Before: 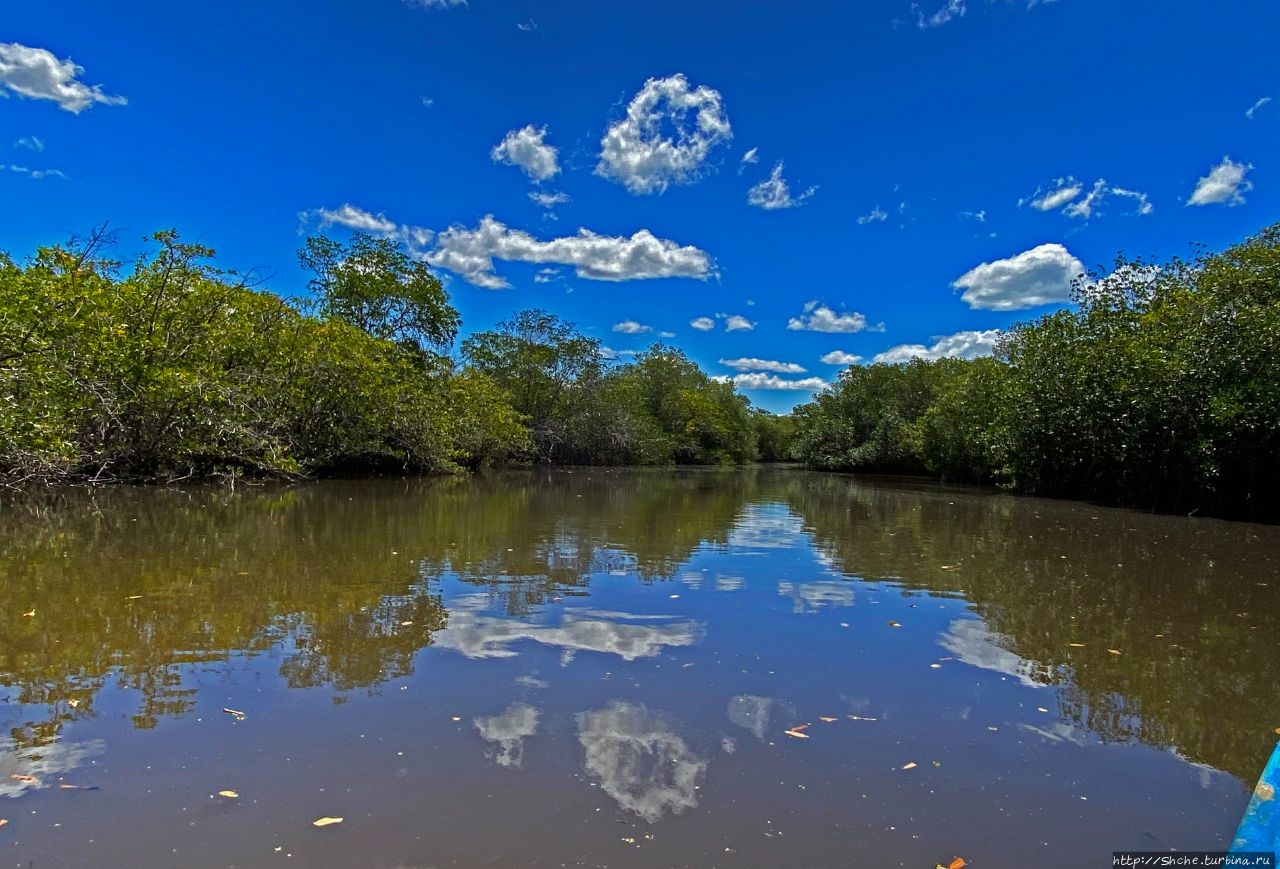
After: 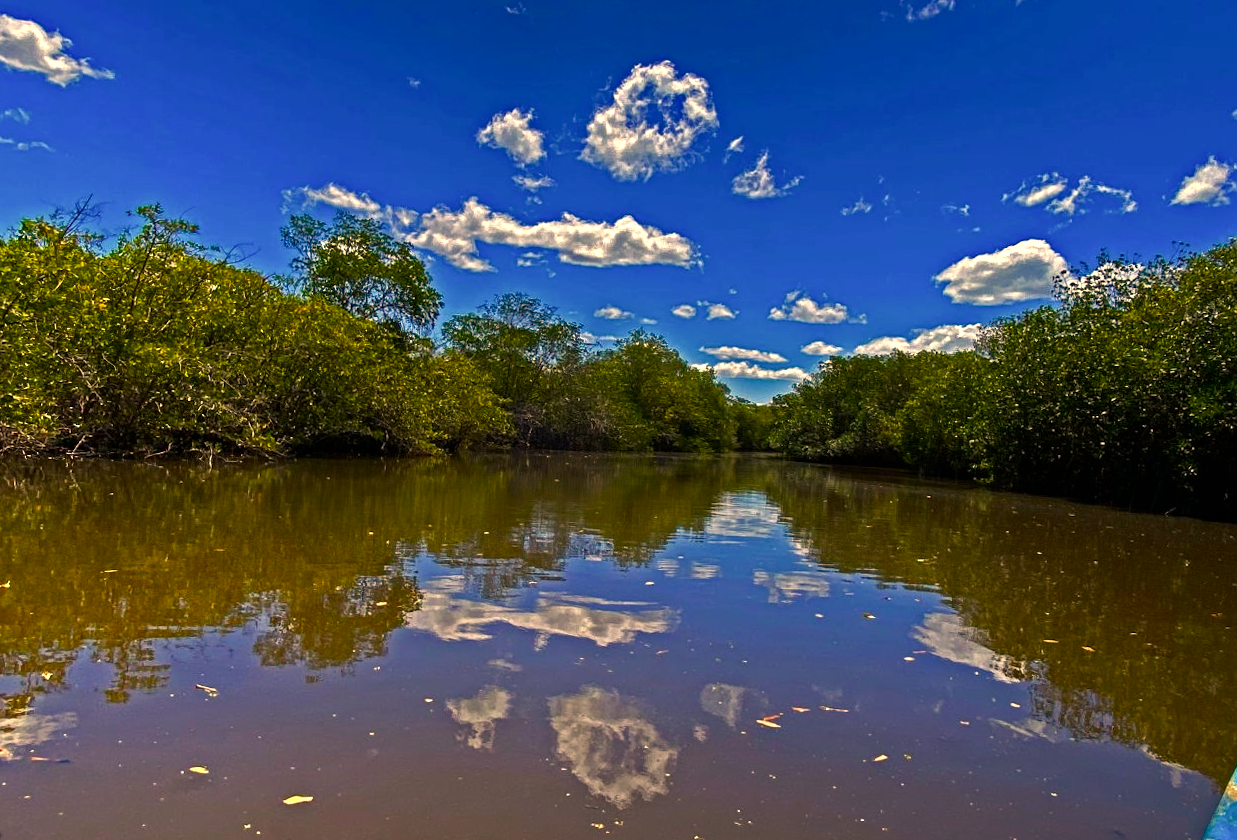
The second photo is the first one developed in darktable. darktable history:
crop and rotate: angle -1.35°
color correction: highlights a* 14.96, highlights b* 30.98
exposure: exposure -0.069 EV, compensate highlight preservation false
color balance rgb: linear chroma grading › global chroma 3.03%, perceptual saturation grading › global saturation 20%, perceptual saturation grading › highlights -49.536%, perceptual saturation grading › shadows 25.58%, perceptual brilliance grading › global brilliance 20.088%, perceptual brilliance grading › shadows -39.709%
